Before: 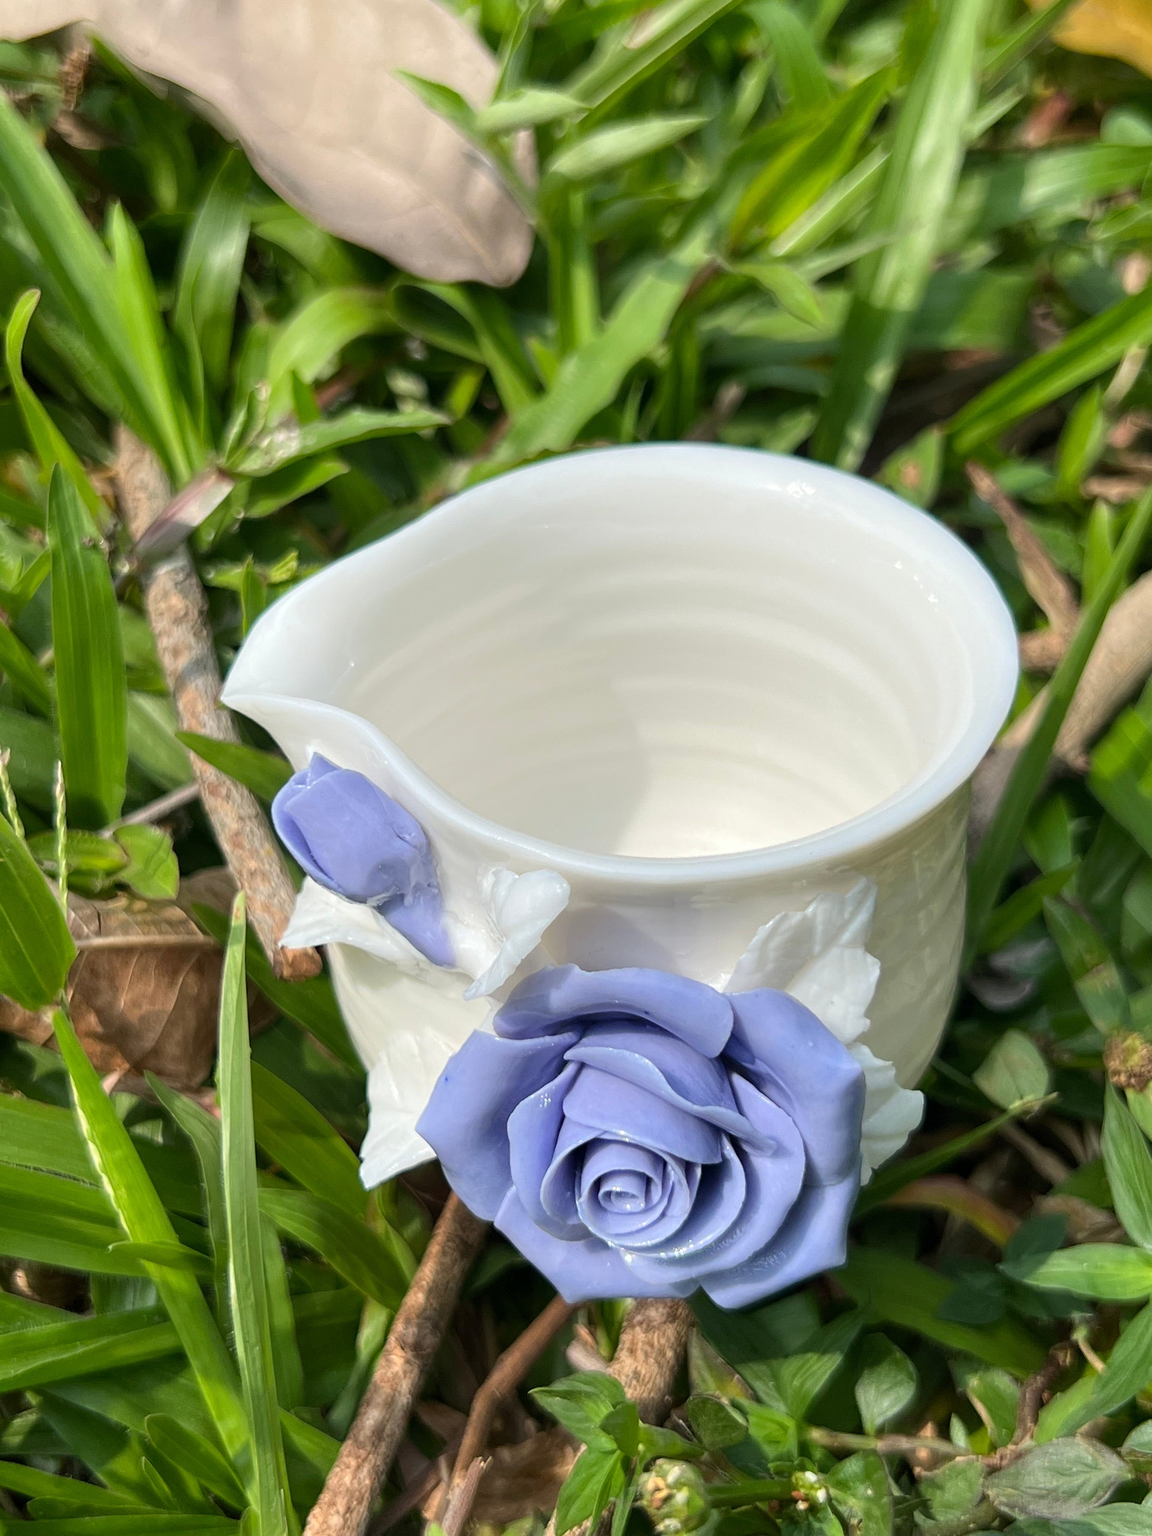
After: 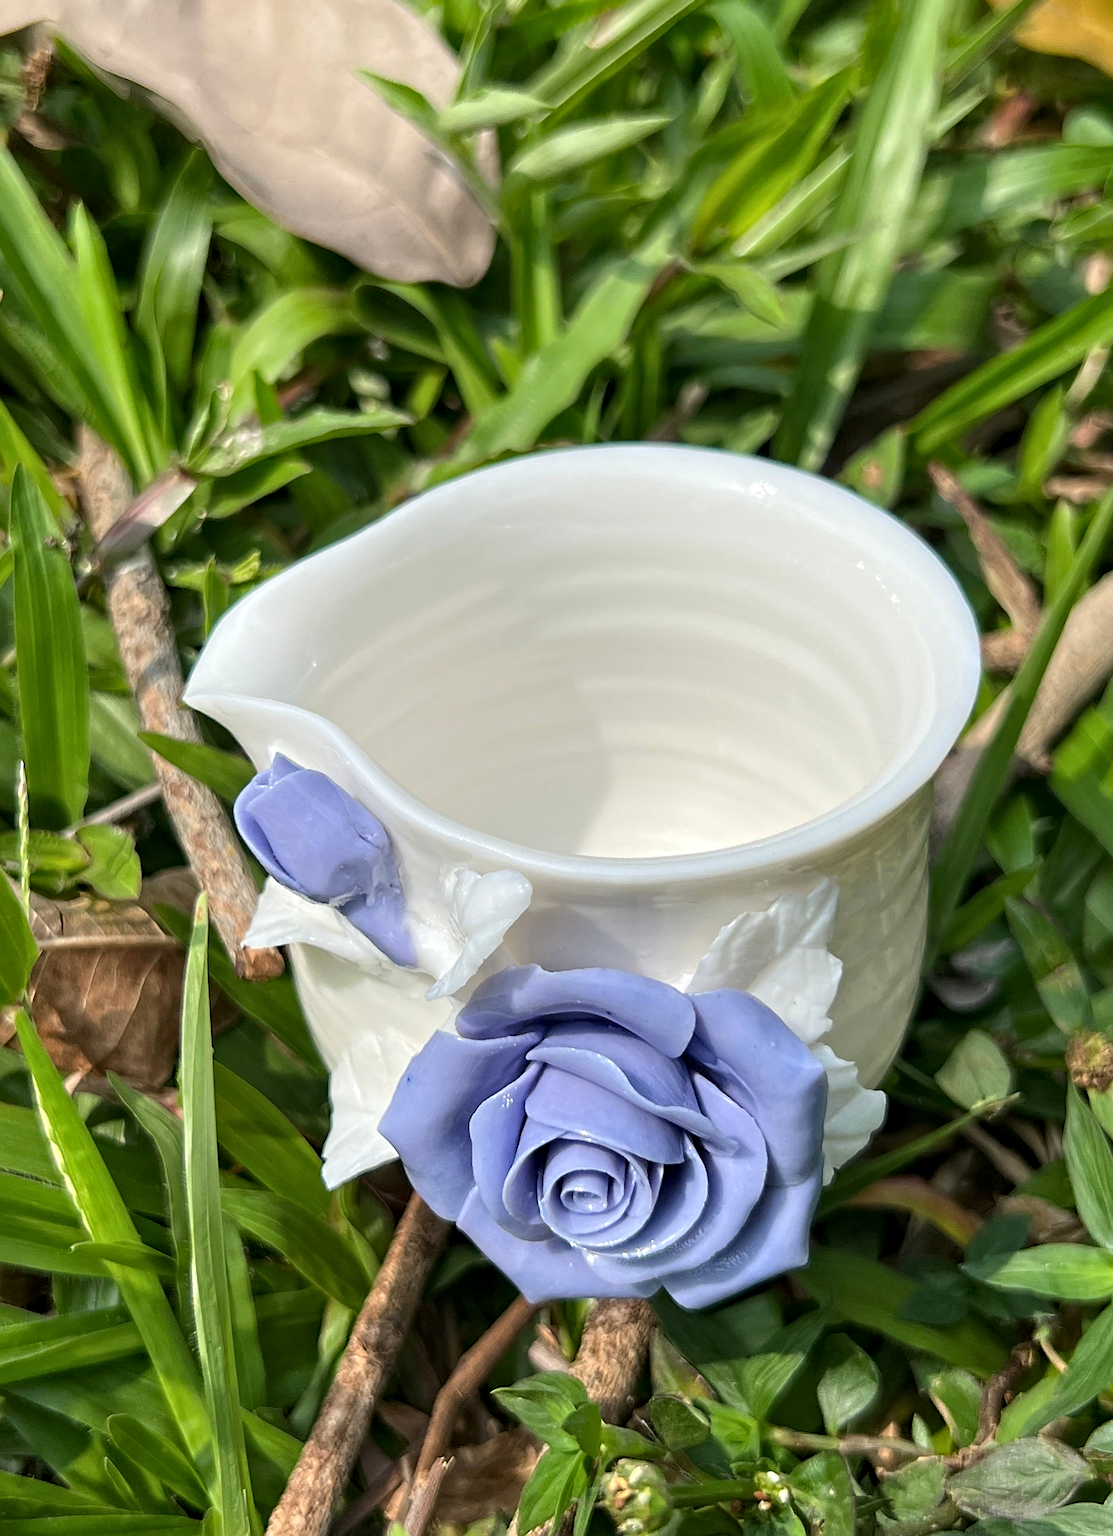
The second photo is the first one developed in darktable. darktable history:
sharpen: on, module defaults
contrast equalizer: octaves 7, y [[0.5, 0.5, 0.544, 0.569, 0.5, 0.5], [0.5 ×6], [0.5 ×6], [0 ×6], [0 ×6]]
crop and rotate: left 3.313%
